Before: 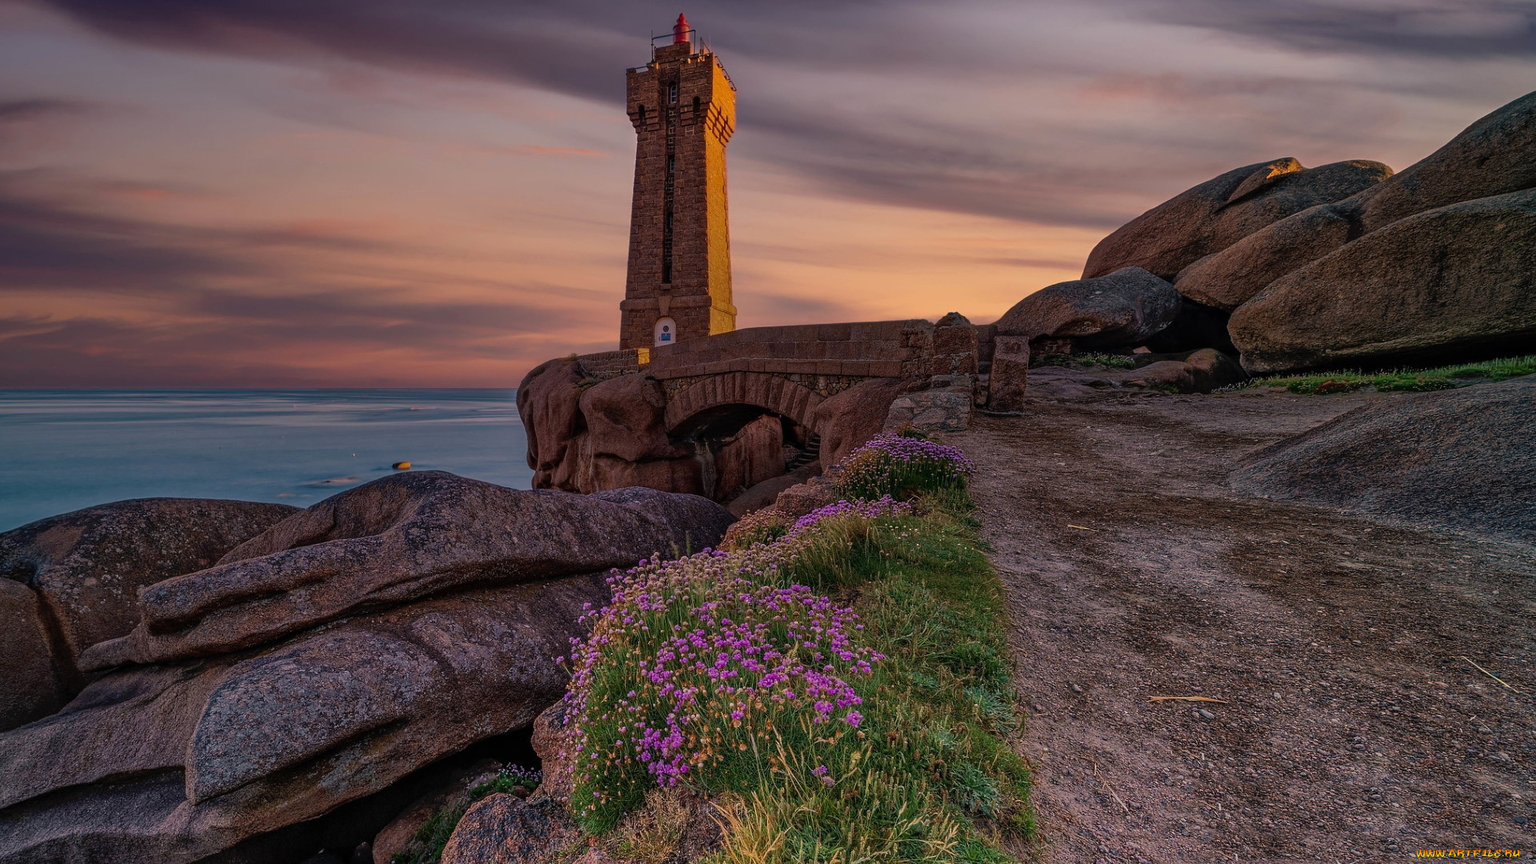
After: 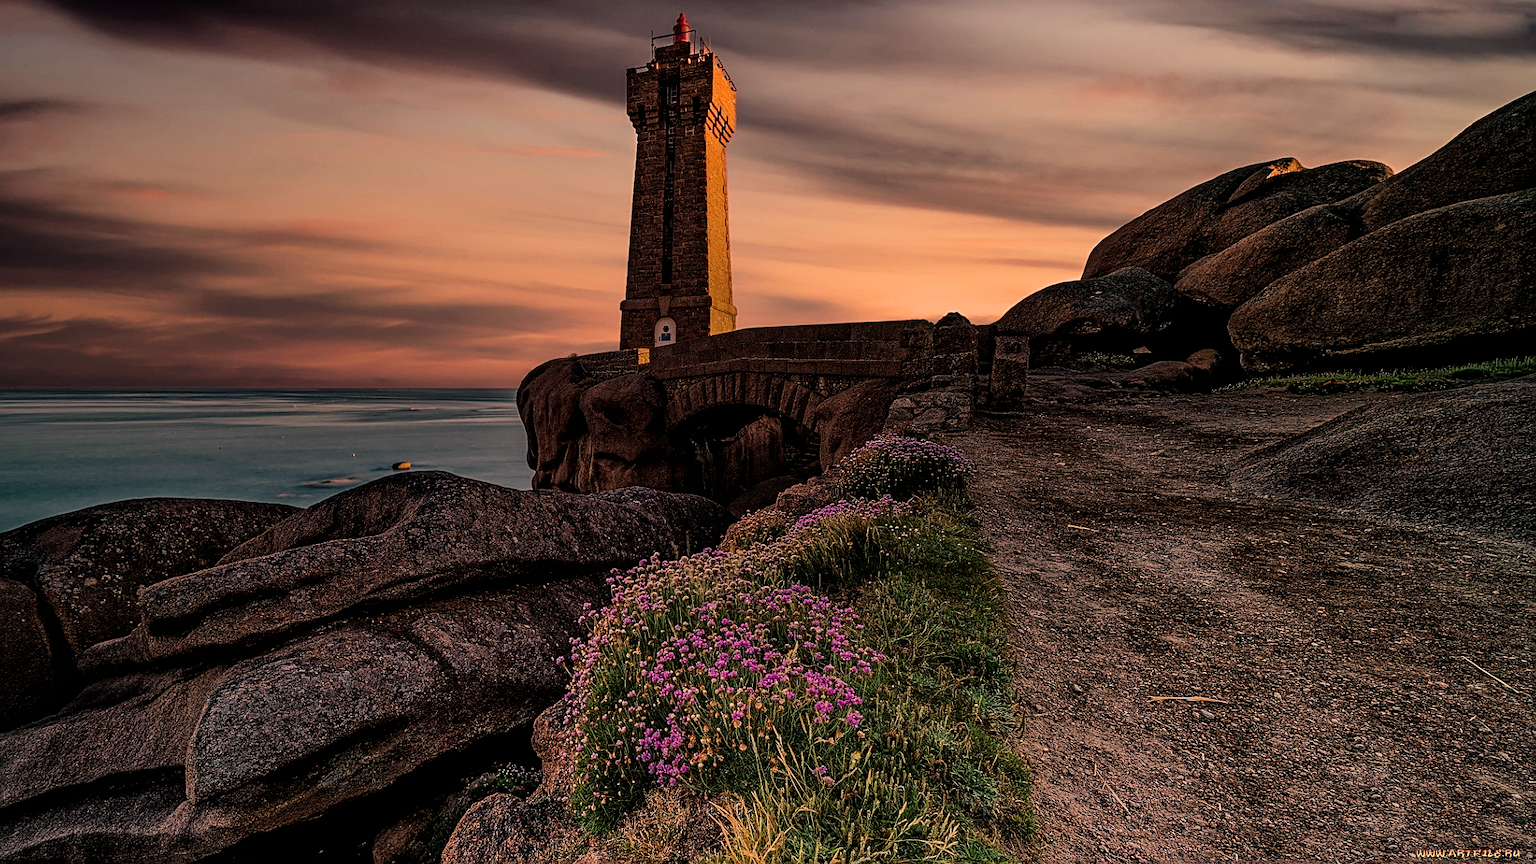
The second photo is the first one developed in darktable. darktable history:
filmic rgb: black relative exposure -5 EV, white relative exposure 3.5 EV, hardness 3.19, contrast 1.4, highlights saturation mix -50%
sharpen: on, module defaults
white balance: red 1.123, blue 0.83
